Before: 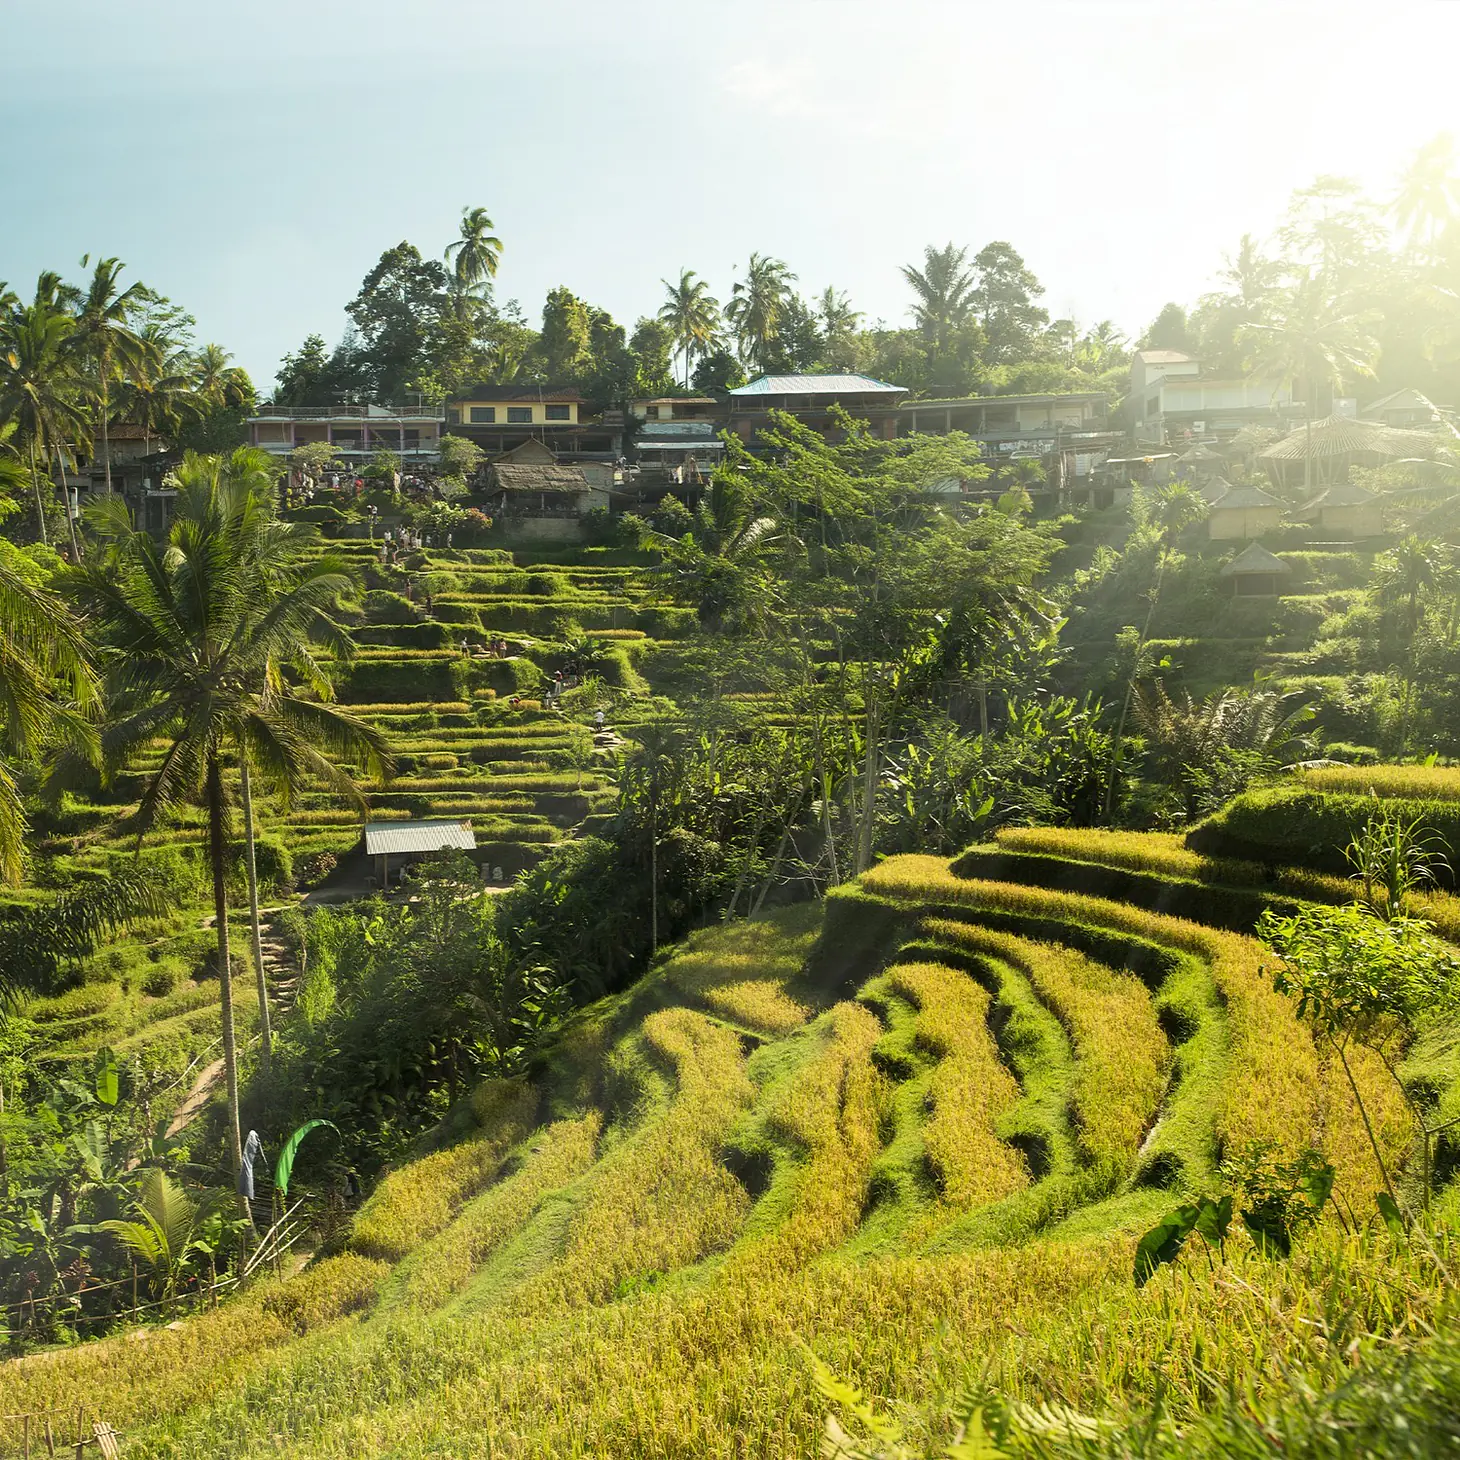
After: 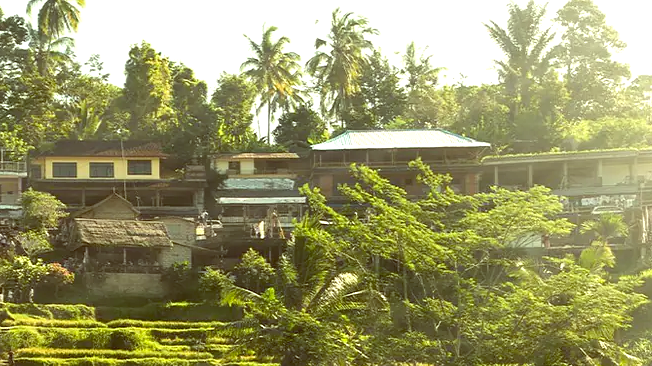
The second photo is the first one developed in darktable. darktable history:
exposure: black level correction 0, exposure 0.7 EV, compensate exposure bias true, compensate highlight preservation false
color balance: lift [1.001, 1.007, 1, 0.993], gamma [1.023, 1.026, 1.01, 0.974], gain [0.964, 1.059, 1.073, 0.927]
crop: left 28.64%, top 16.832%, right 26.637%, bottom 58.055%
